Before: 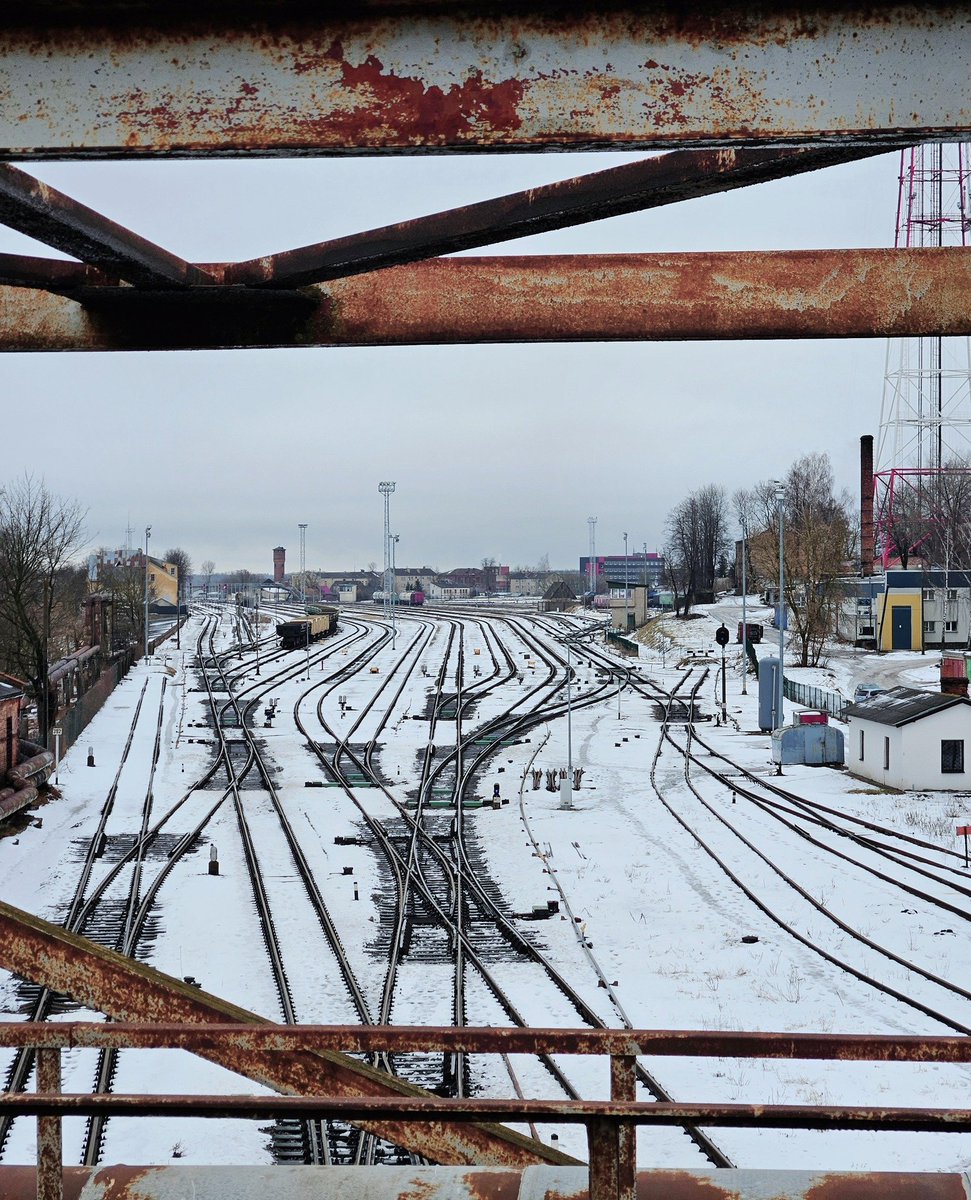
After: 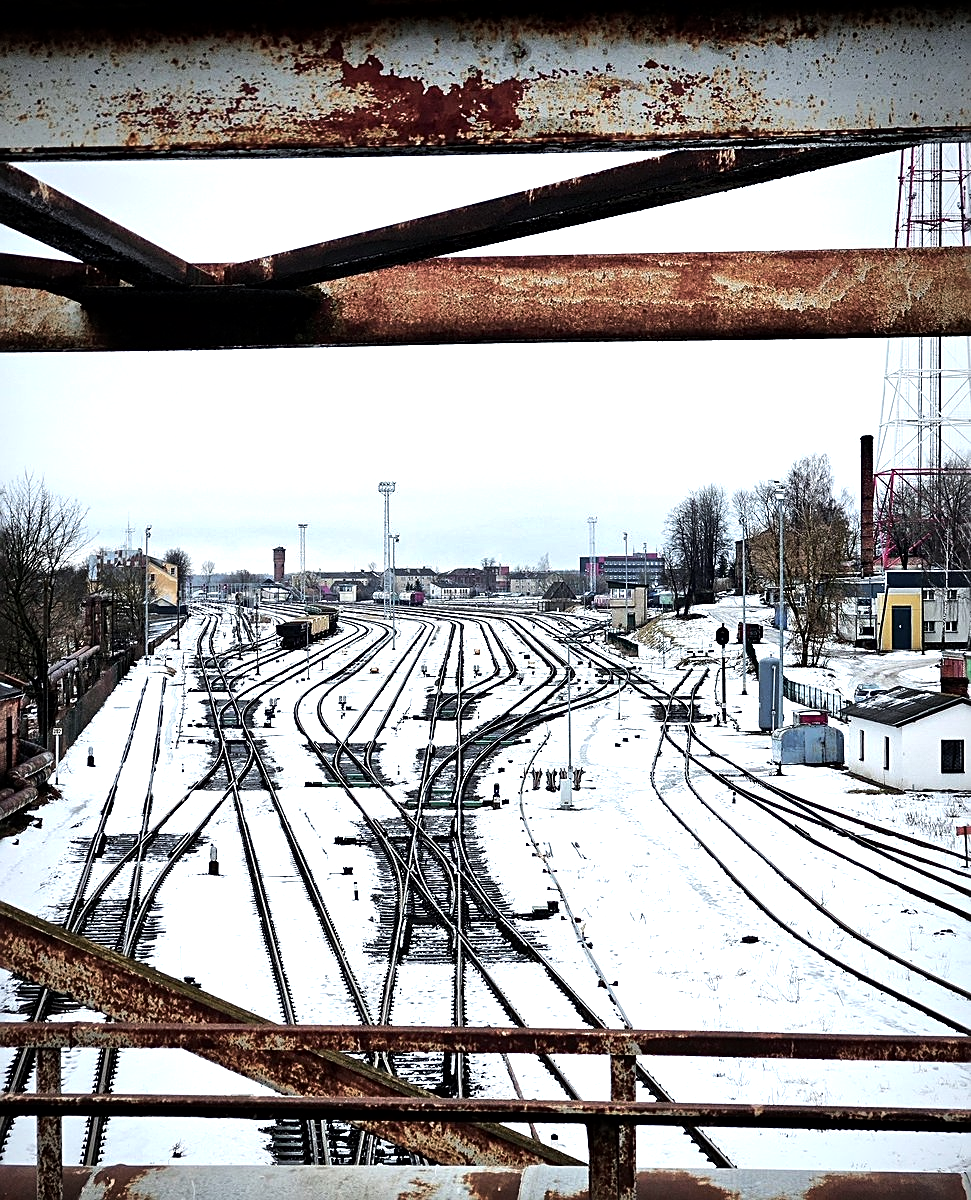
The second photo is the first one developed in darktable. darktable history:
vignetting: fall-off radius 69.69%, brightness -0.584, saturation -0.113, automatic ratio true
local contrast: mode bilateral grid, contrast 19, coarseness 50, detail 141%, midtone range 0.2
tone equalizer: -8 EV -1.09 EV, -7 EV -1.04 EV, -6 EV -0.887 EV, -5 EV -0.544 EV, -3 EV 0.551 EV, -2 EV 0.855 EV, -1 EV 0.995 EV, +0 EV 1.06 EV, edges refinement/feathering 500, mask exposure compensation -1.57 EV, preserve details no
sharpen: on, module defaults
